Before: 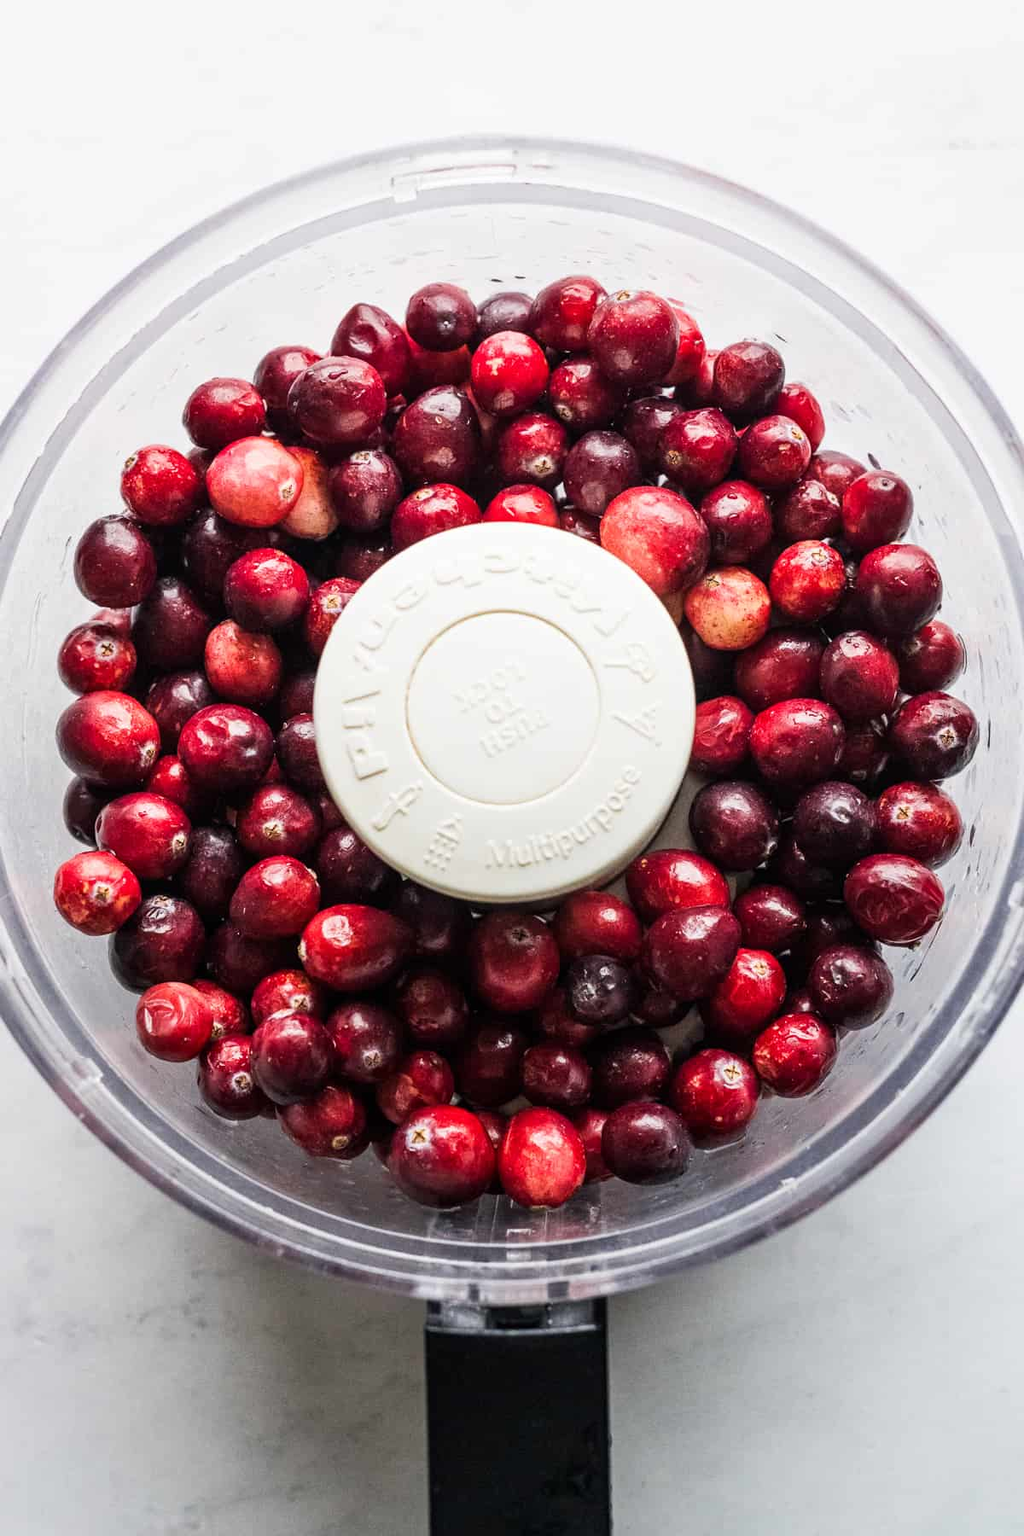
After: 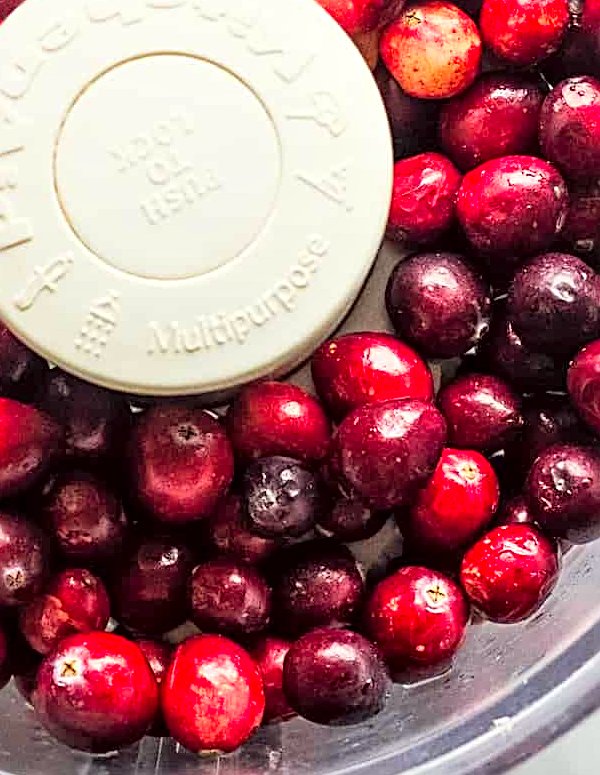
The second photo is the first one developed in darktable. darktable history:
contrast brightness saturation: contrast 0.07, brightness 0.18, saturation 0.415
color correction: highlights a* -1.14, highlights b* 4.45, shadows a* 3.61
local contrast: mode bilateral grid, contrast 25, coarseness 47, detail 151%, midtone range 0.2
crop: left 35.225%, top 36.866%, right 14.72%, bottom 20.027%
sharpen: radius 2.531, amount 0.63
